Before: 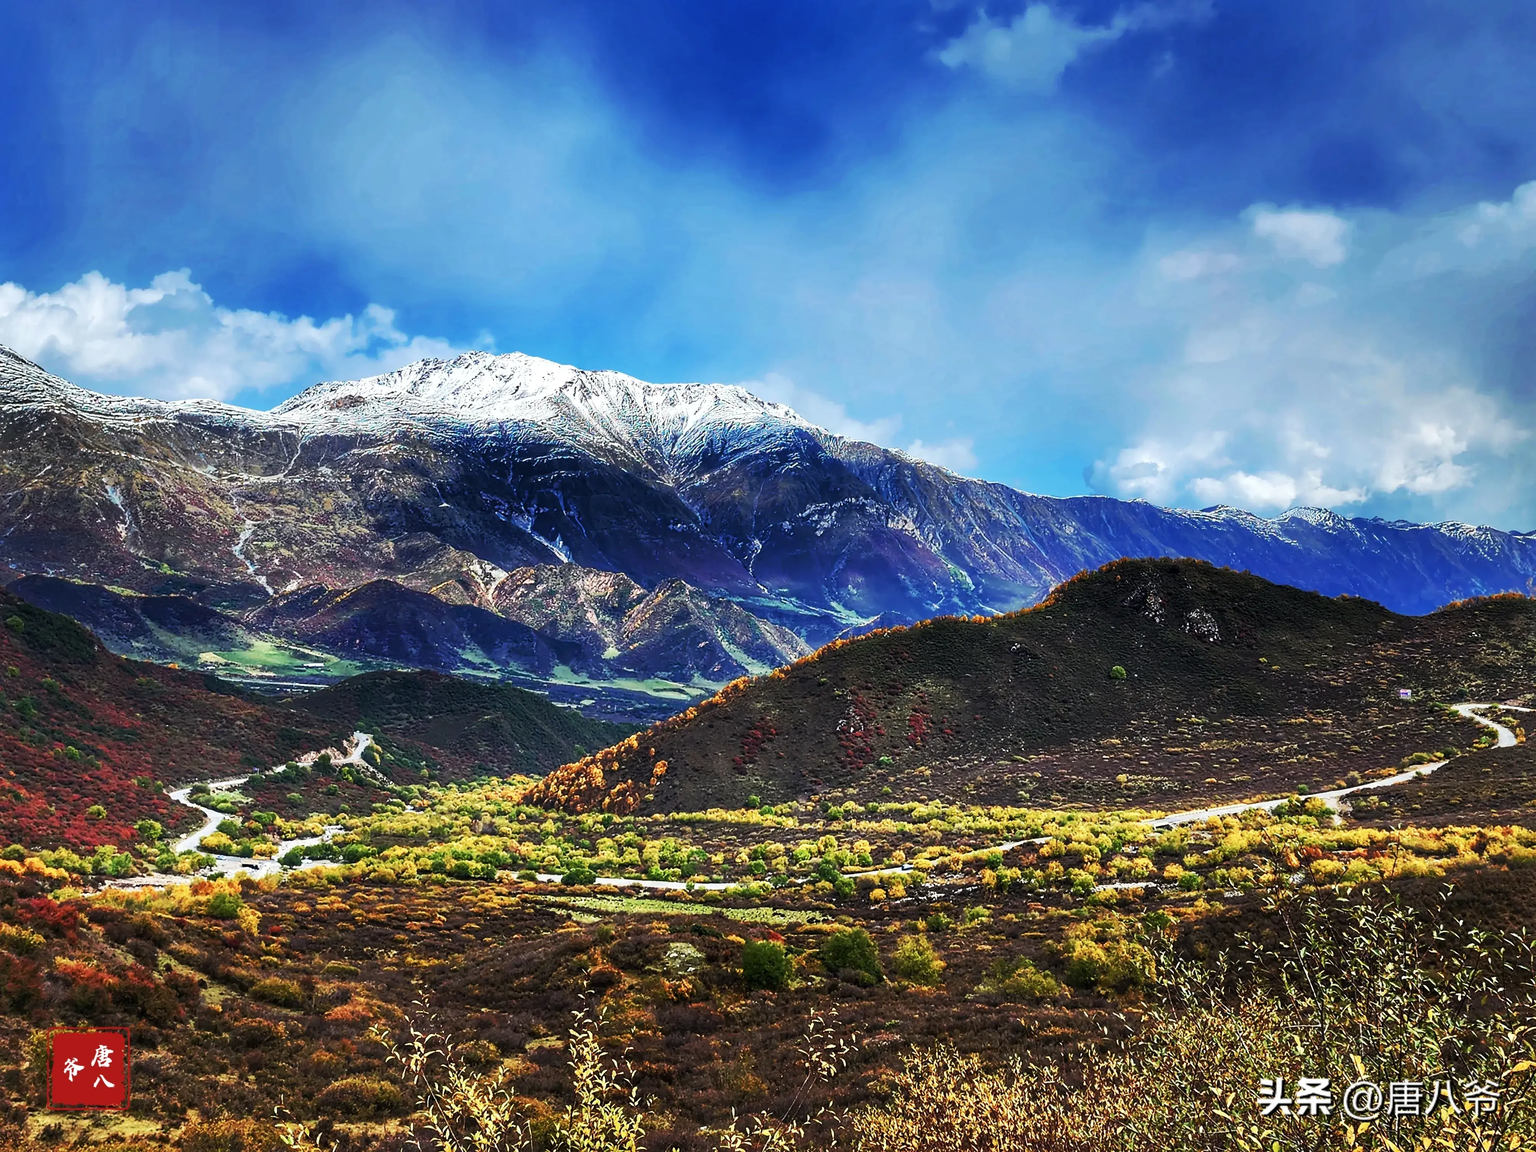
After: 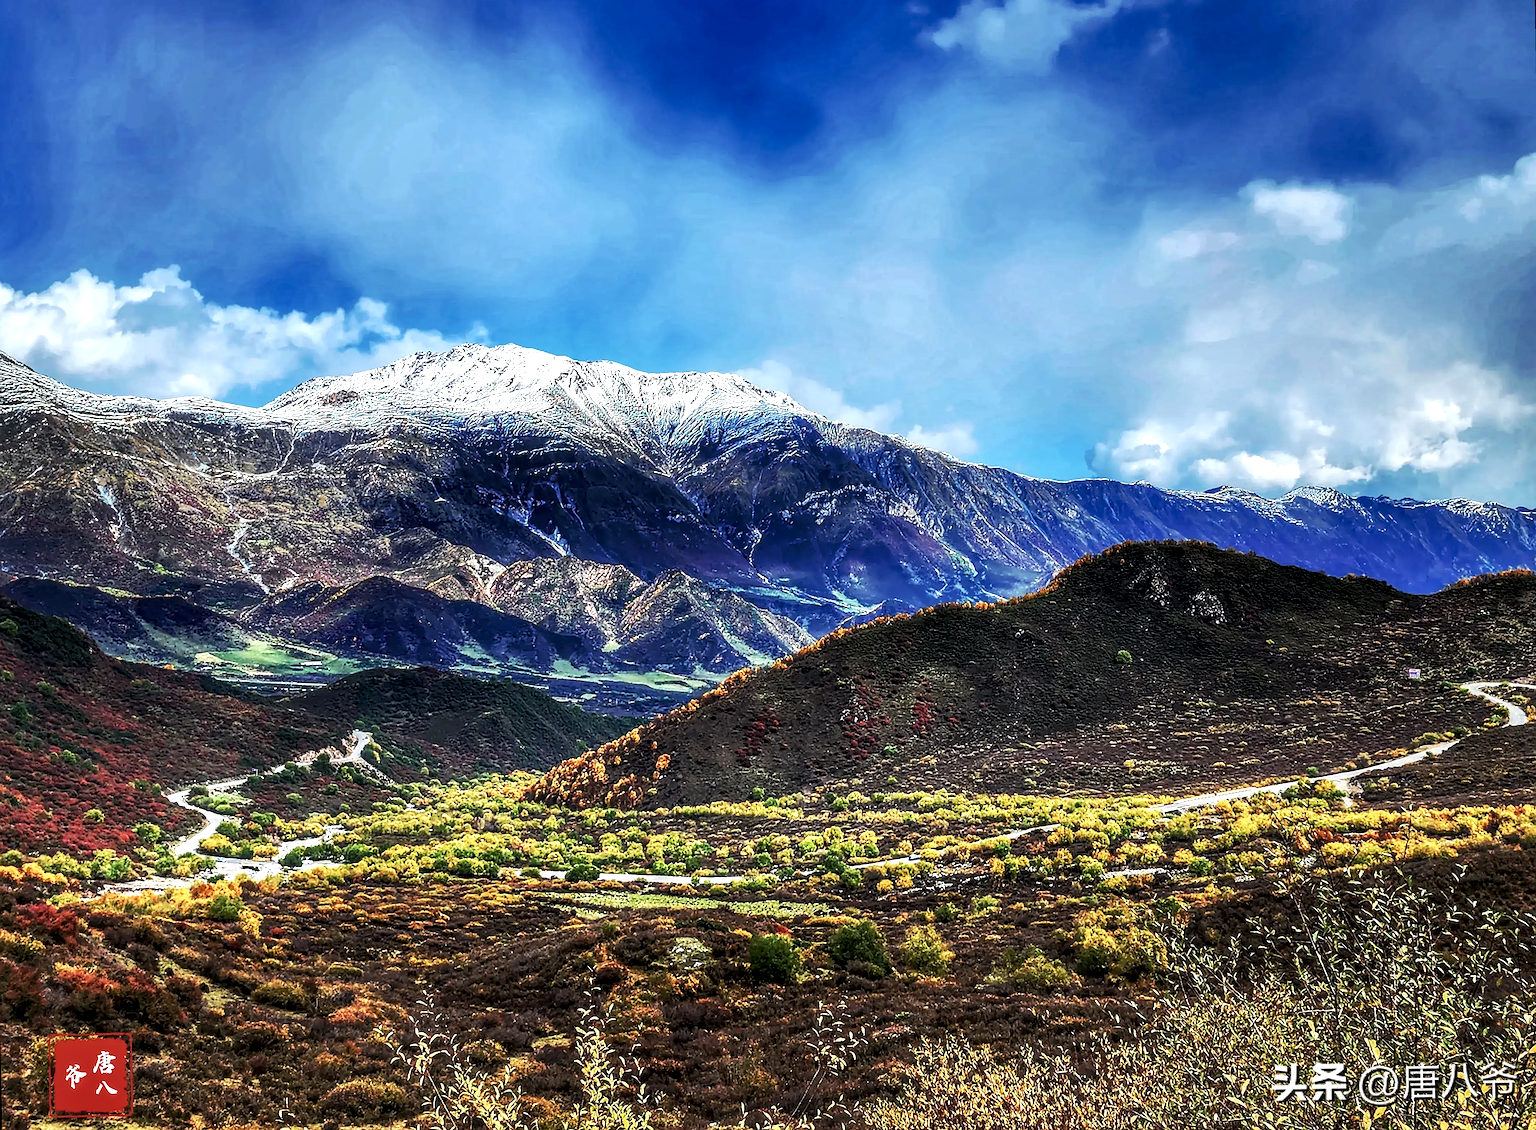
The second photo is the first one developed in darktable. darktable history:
local contrast: detail 160%
sharpen: on, module defaults
rotate and perspective: rotation -1°, crop left 0.011, crop right 0.989, crop top 0.025, crop bottom 0.975
